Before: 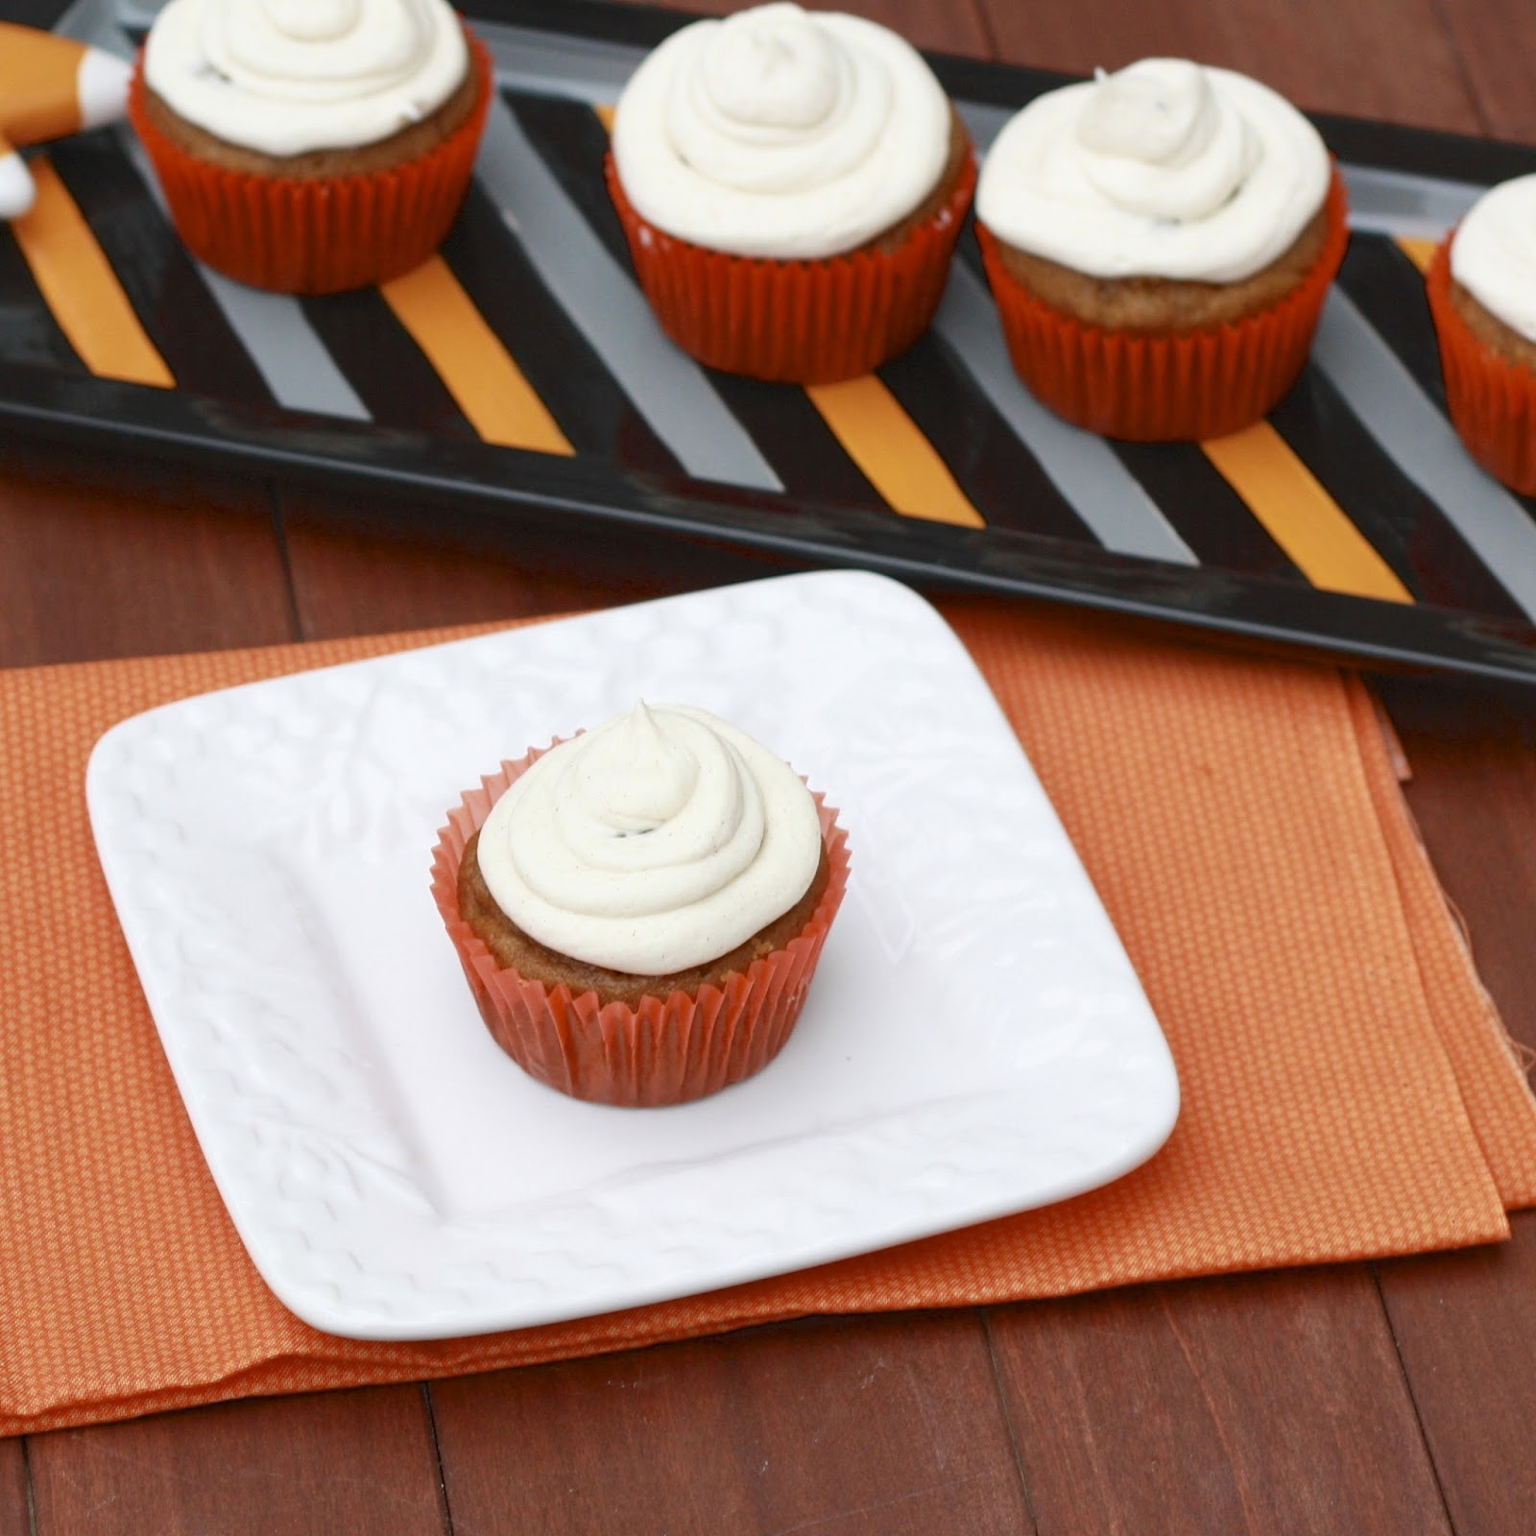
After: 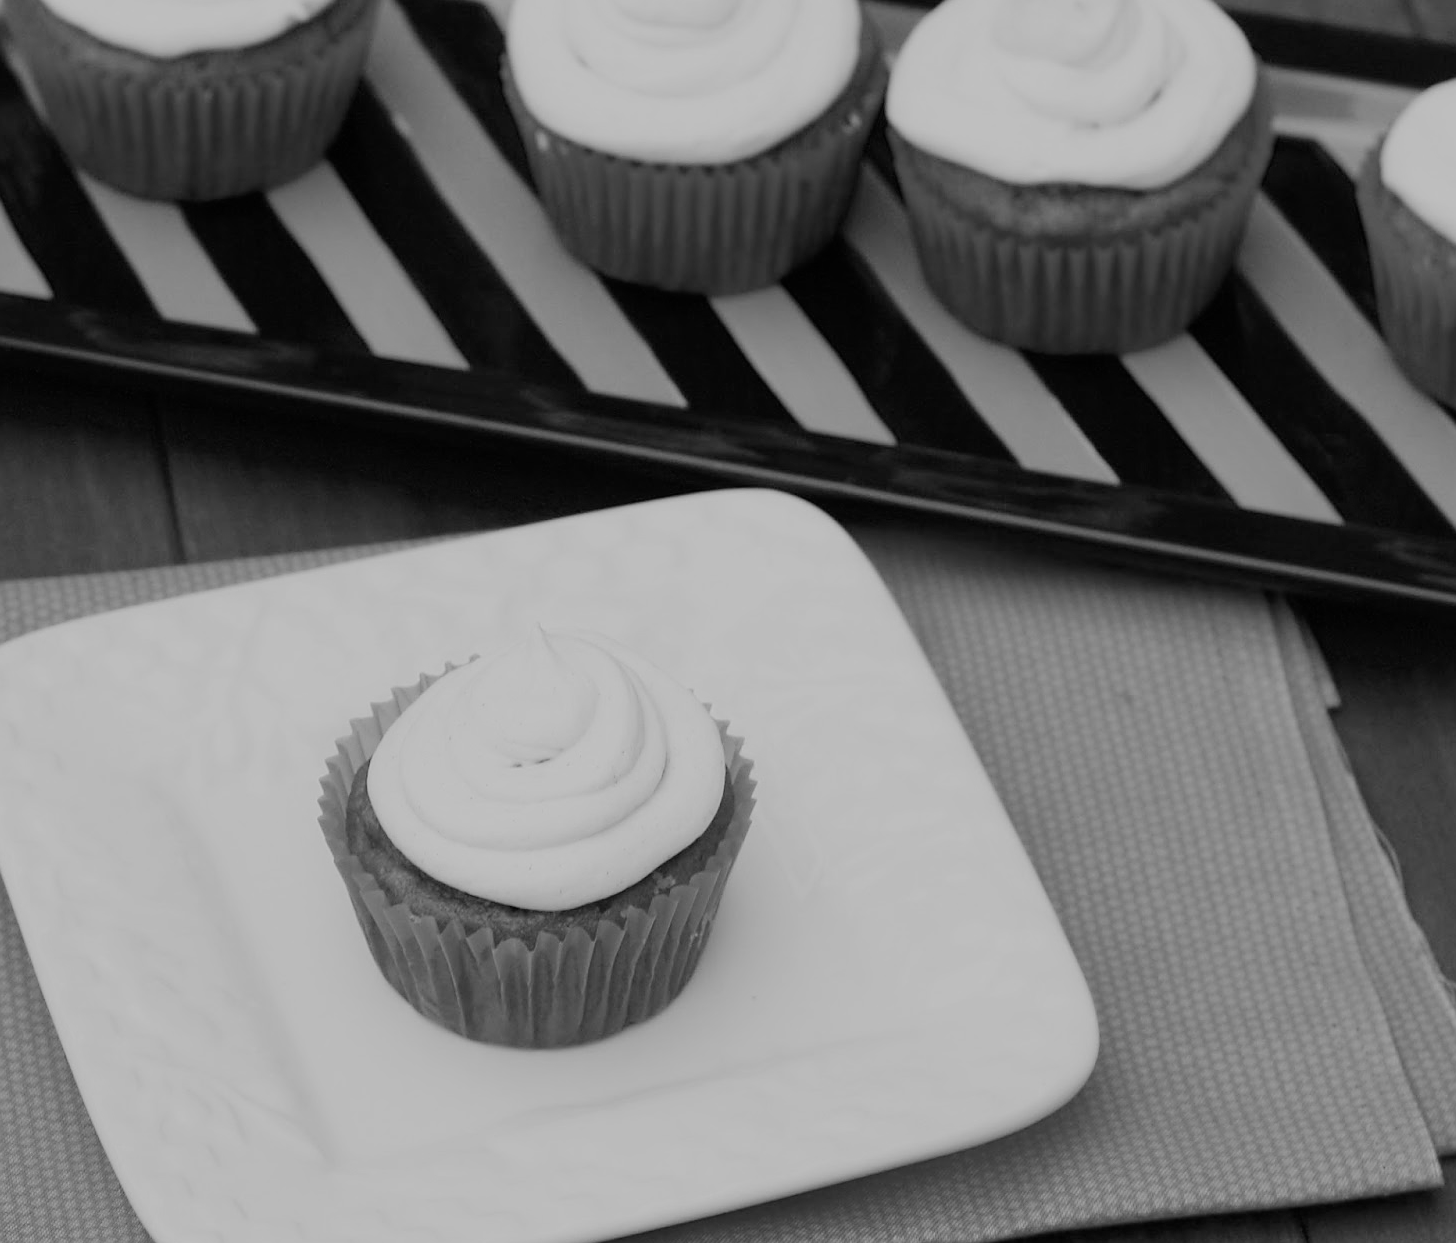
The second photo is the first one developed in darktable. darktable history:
monochrome: a -92.57, b 58.91
filmic rgb: black relative exposure -9.22 EV, white relative exposure 6.77 EV, hardness 3.07, contrast 1.05
sharpen: radius 0.969, amount 0.604
crop: left 8.155%, top 6.611%, bottom 15.385%
